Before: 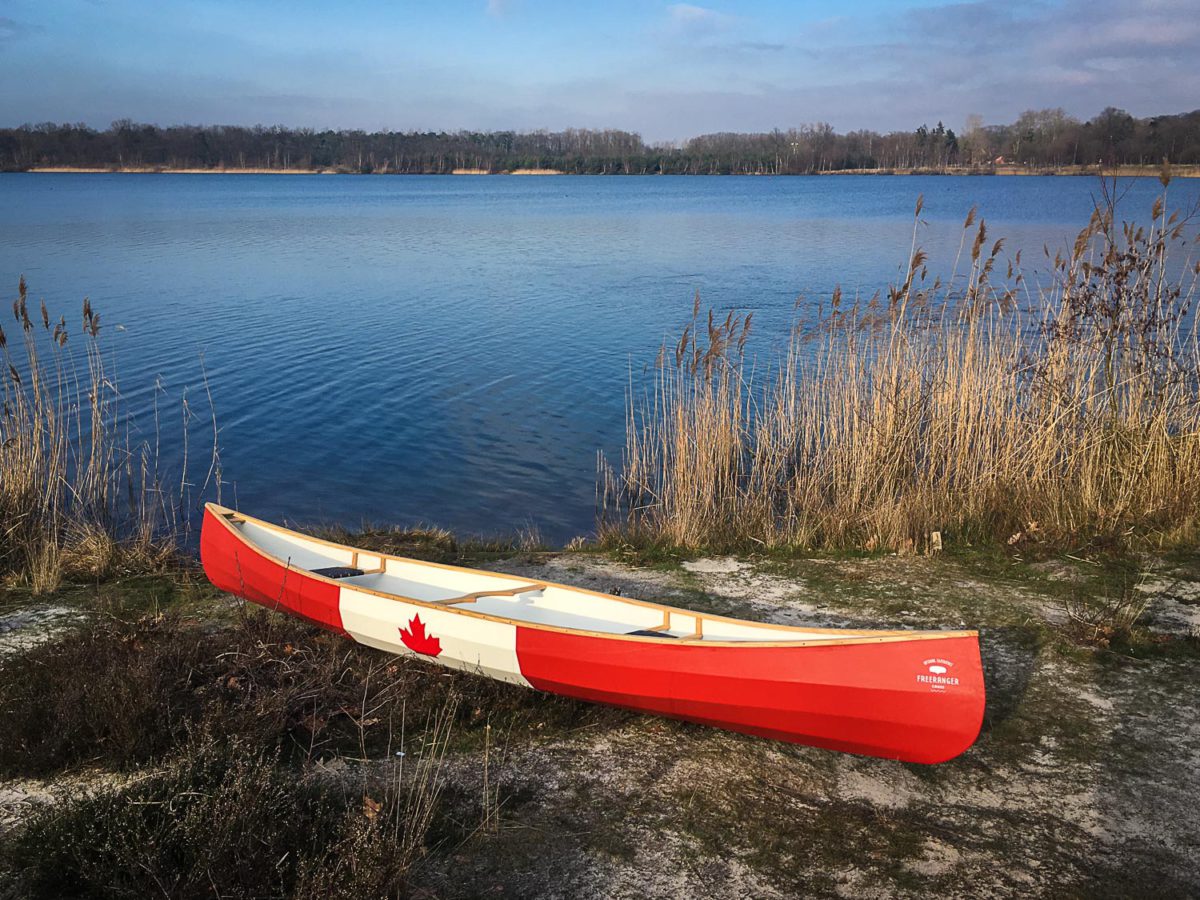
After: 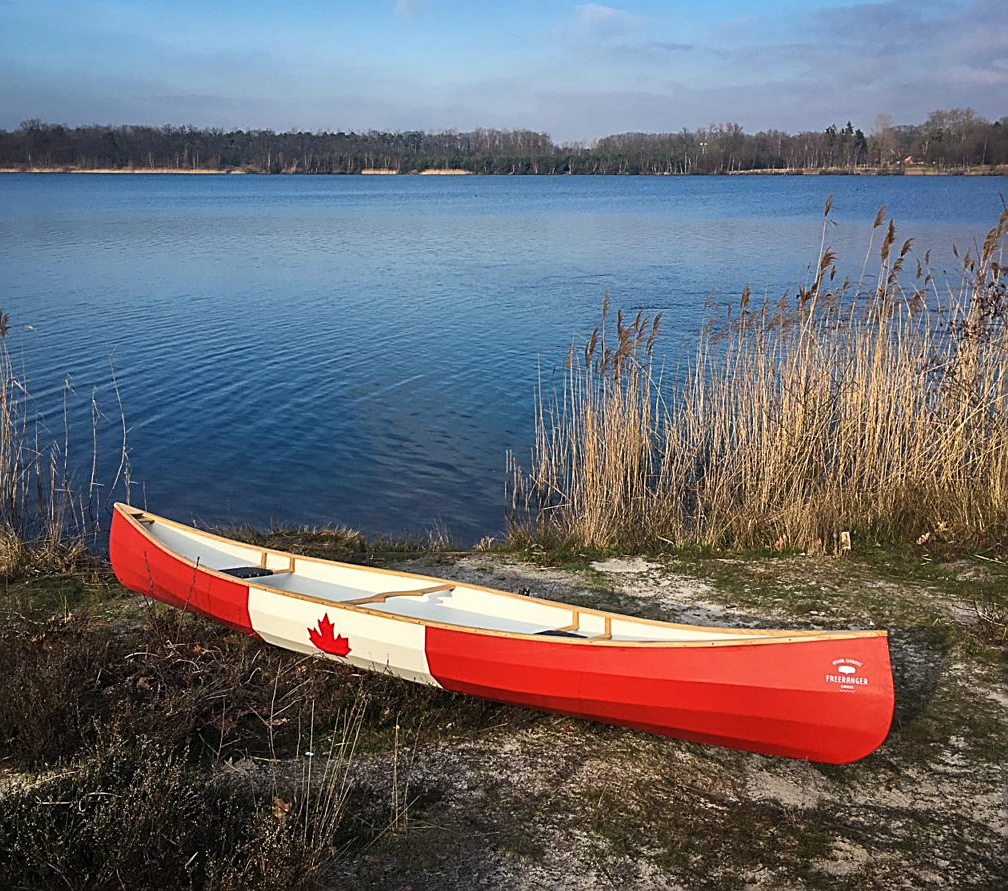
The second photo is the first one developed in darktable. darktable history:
crop: left 7.598%, right 7.873%
color correction: saturation 0.98
sharpen: on, module defaults
